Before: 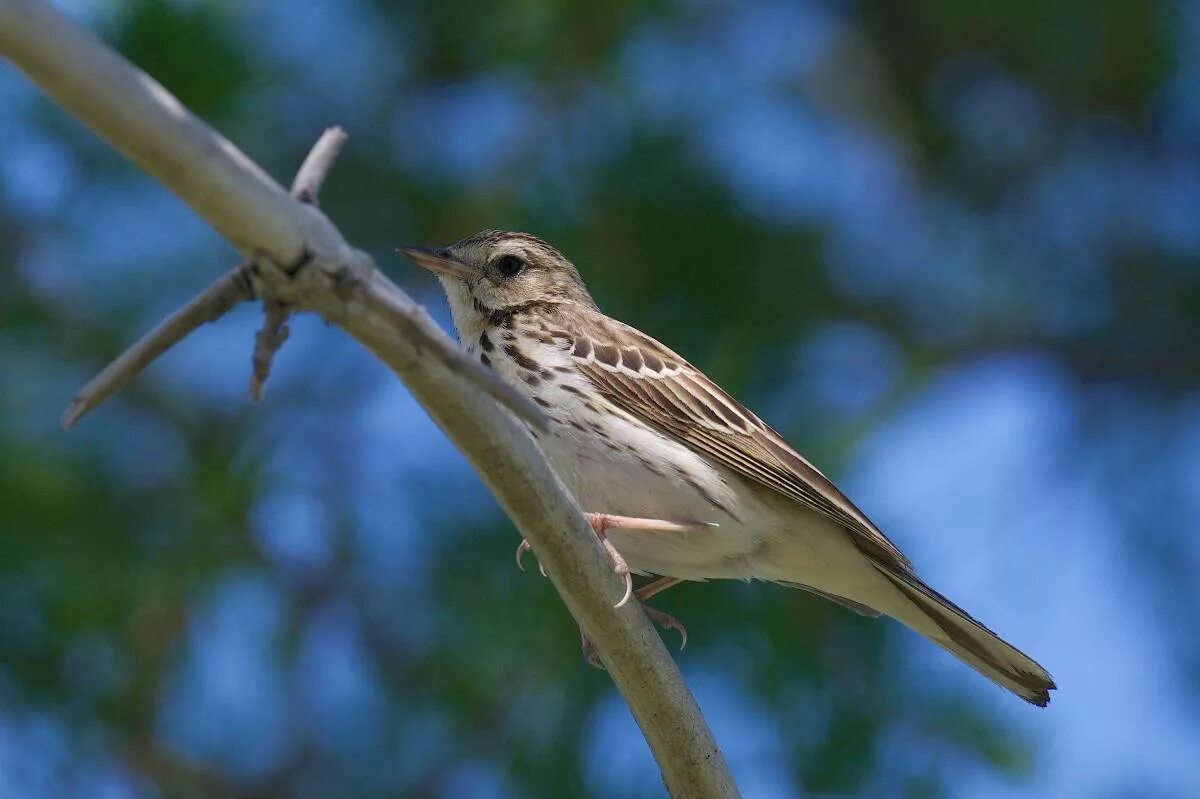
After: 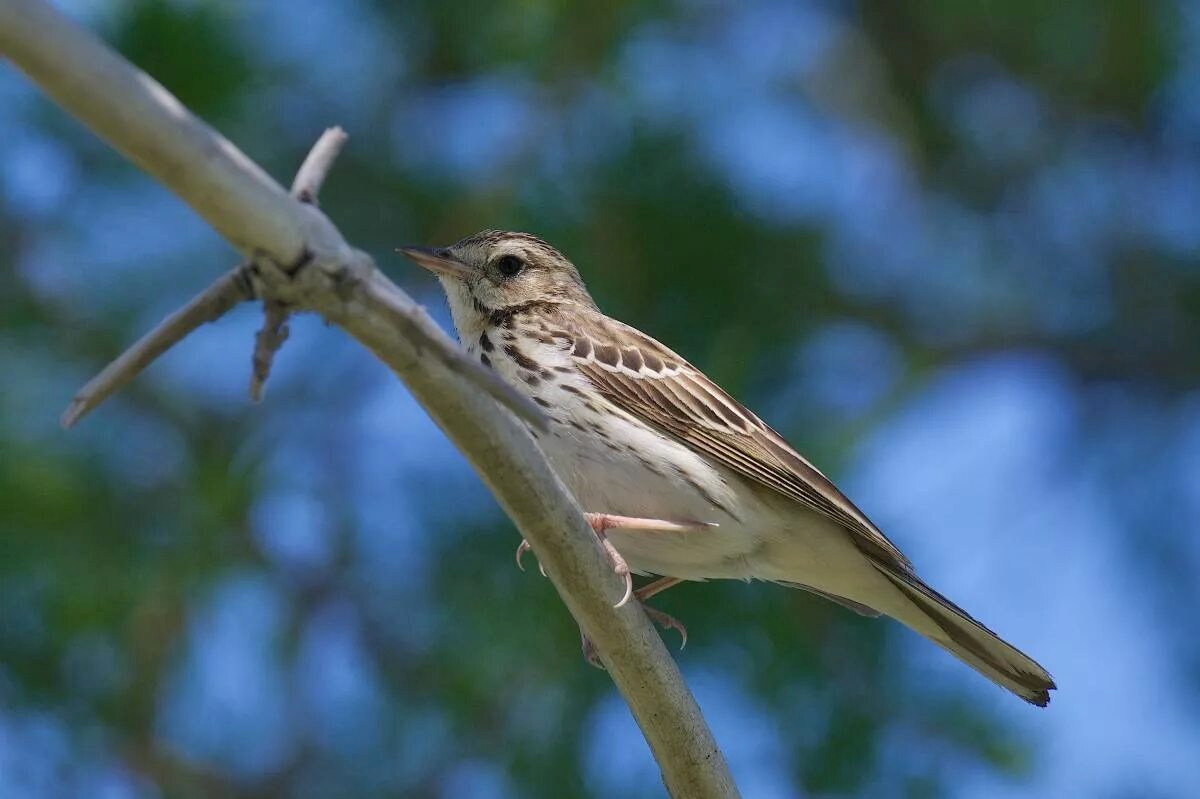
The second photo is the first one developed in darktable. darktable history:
shadows and highlights: highlights color adjustment 48.96%, soften with gaussian
